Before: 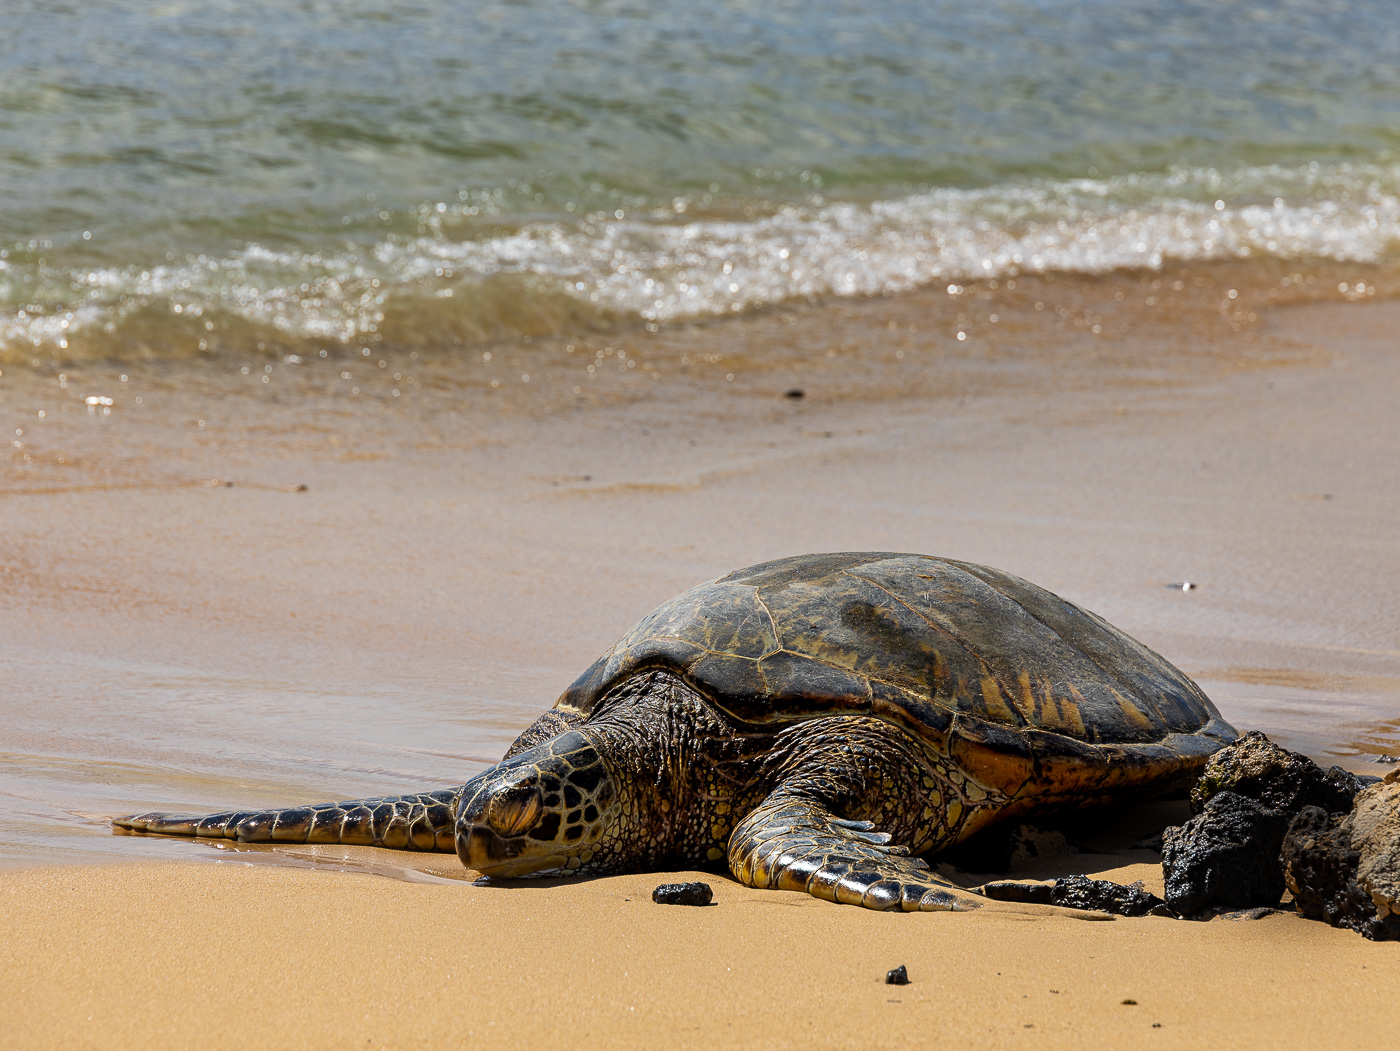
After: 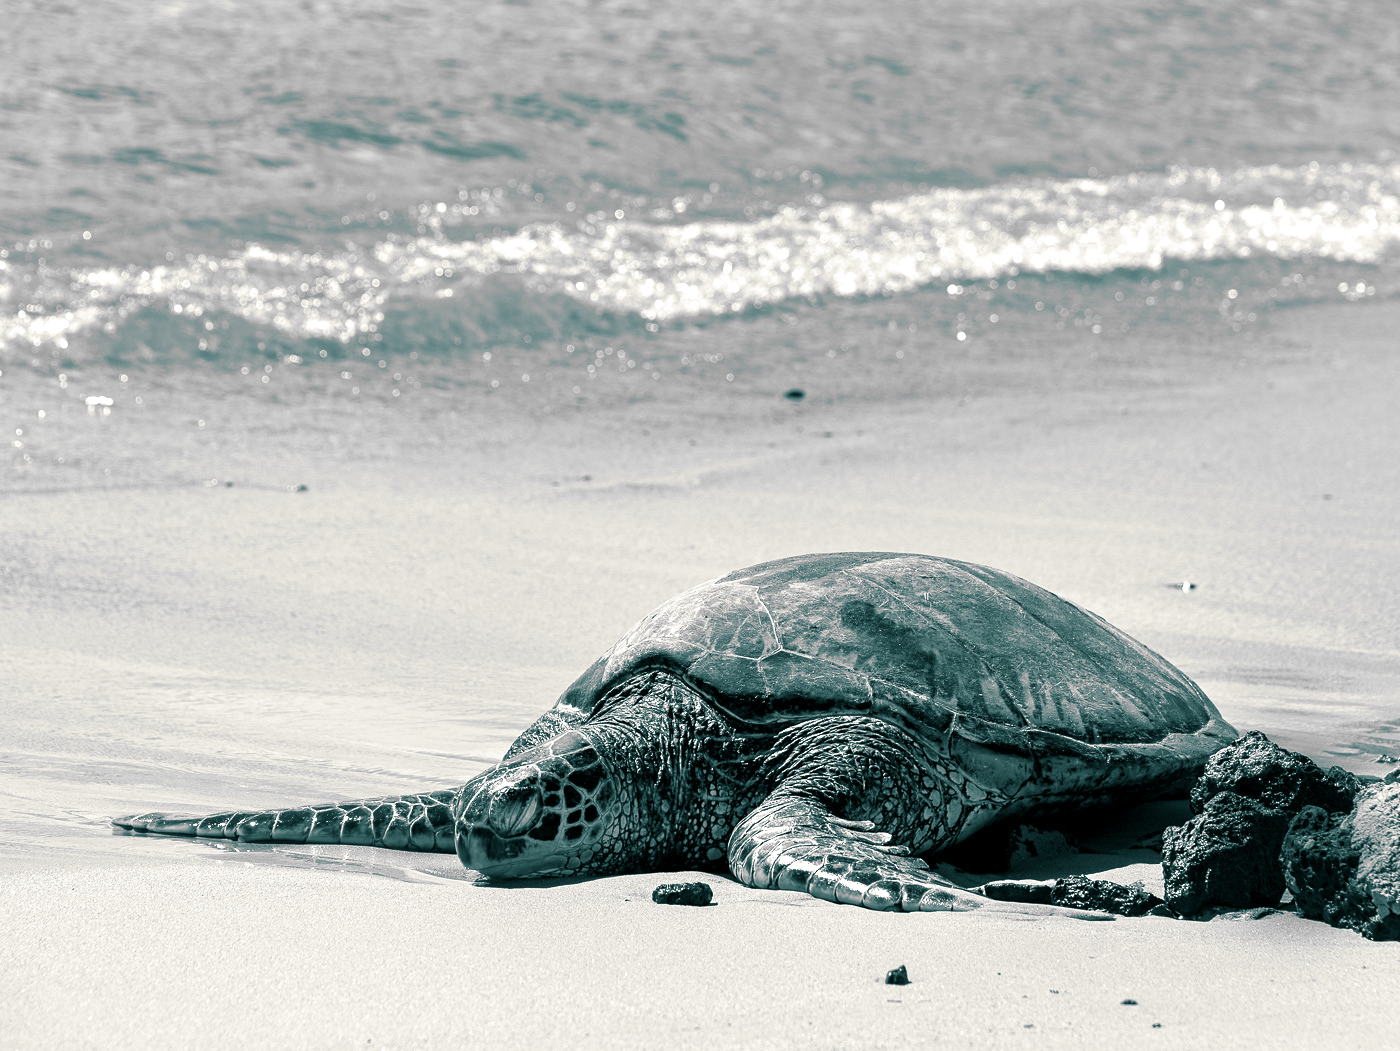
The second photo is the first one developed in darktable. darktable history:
split-toning: shadows › hue 186.43°, highlights › hue 49.29°, compress 30.29%
exposure: exposure 0.766 EV, compensate highlight preservation false
monochrome: on, module defaults
